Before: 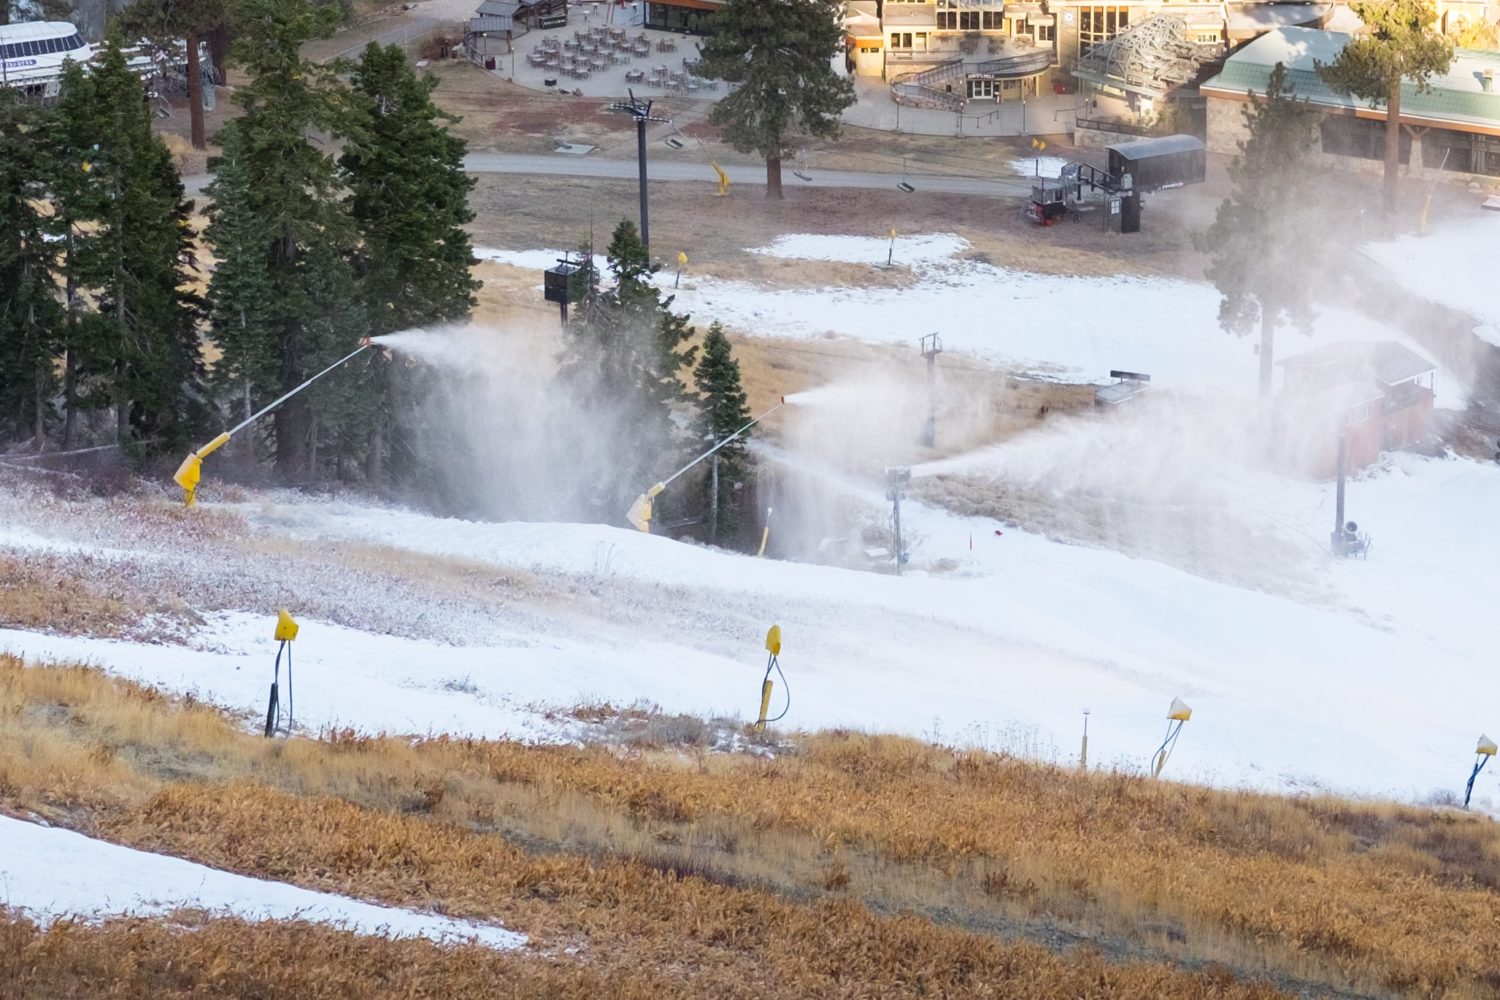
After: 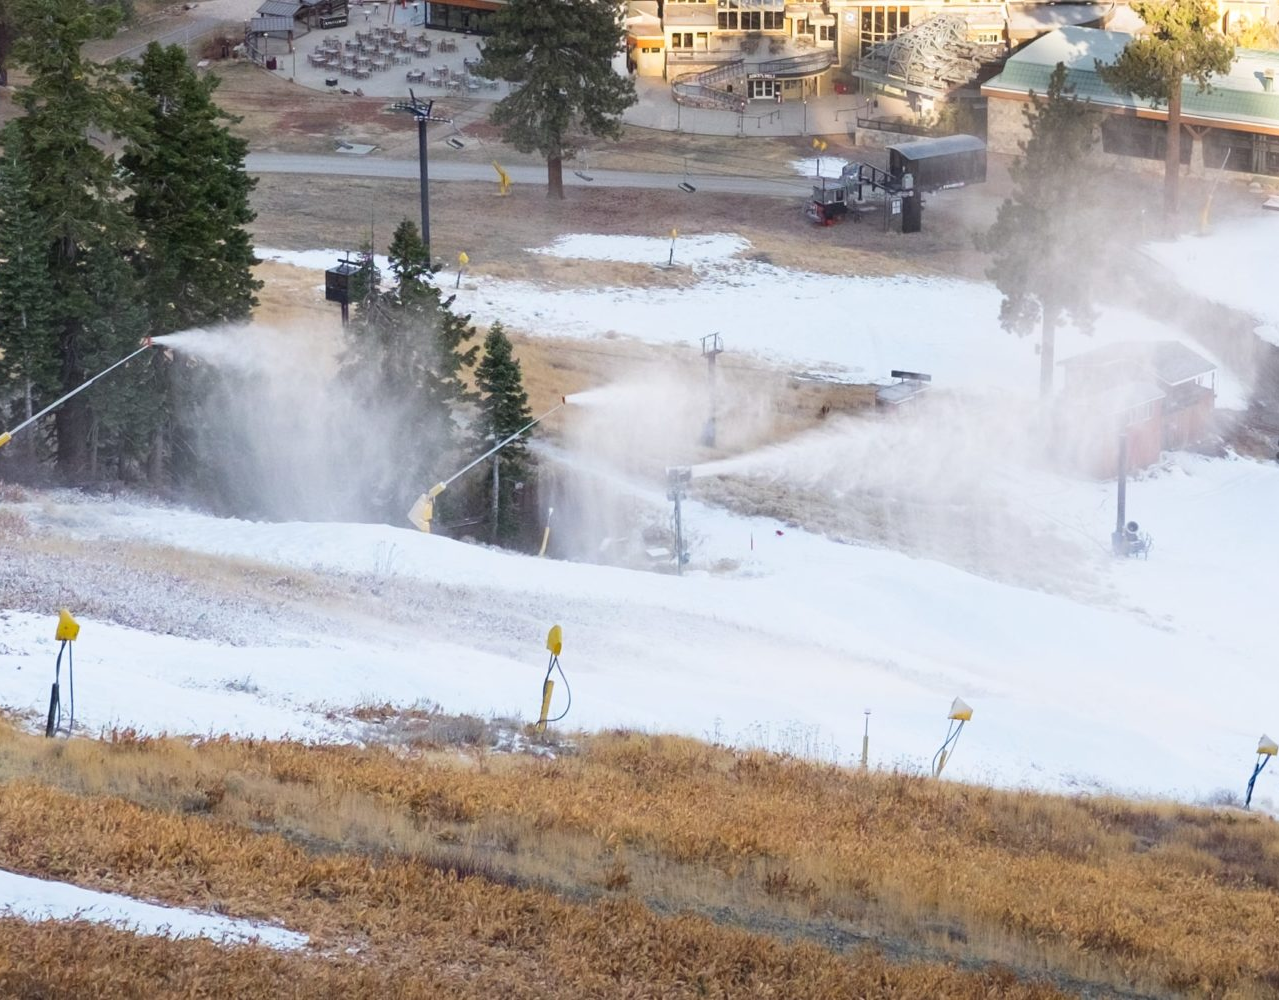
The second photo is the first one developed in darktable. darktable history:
crop and rotate: left 14.669%
